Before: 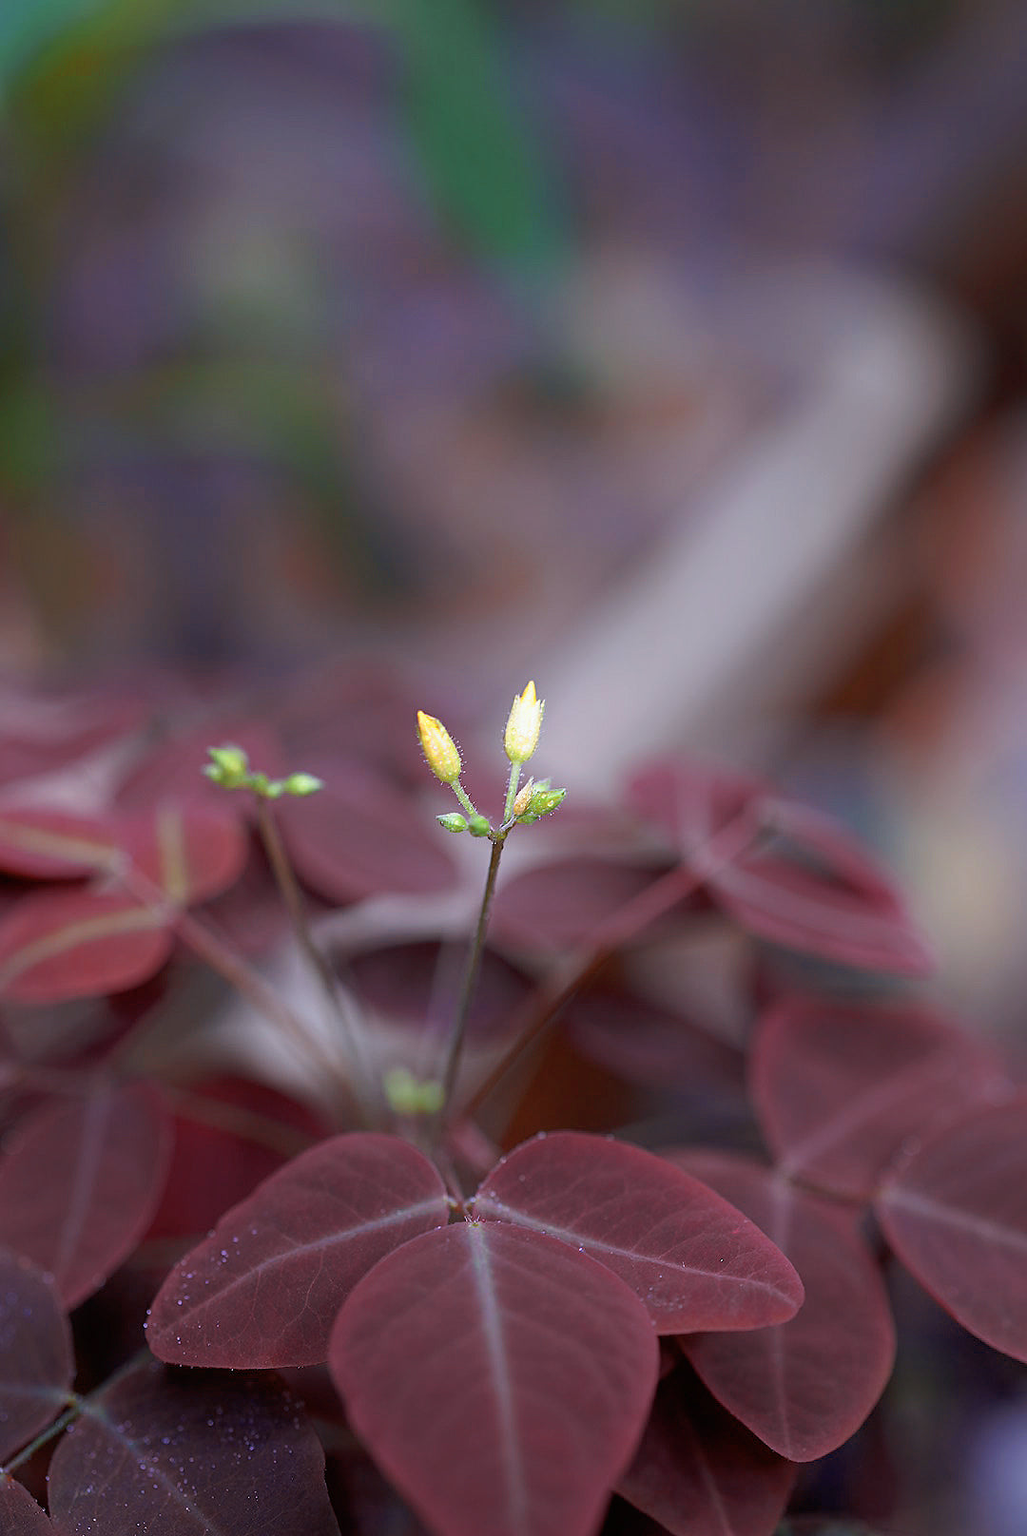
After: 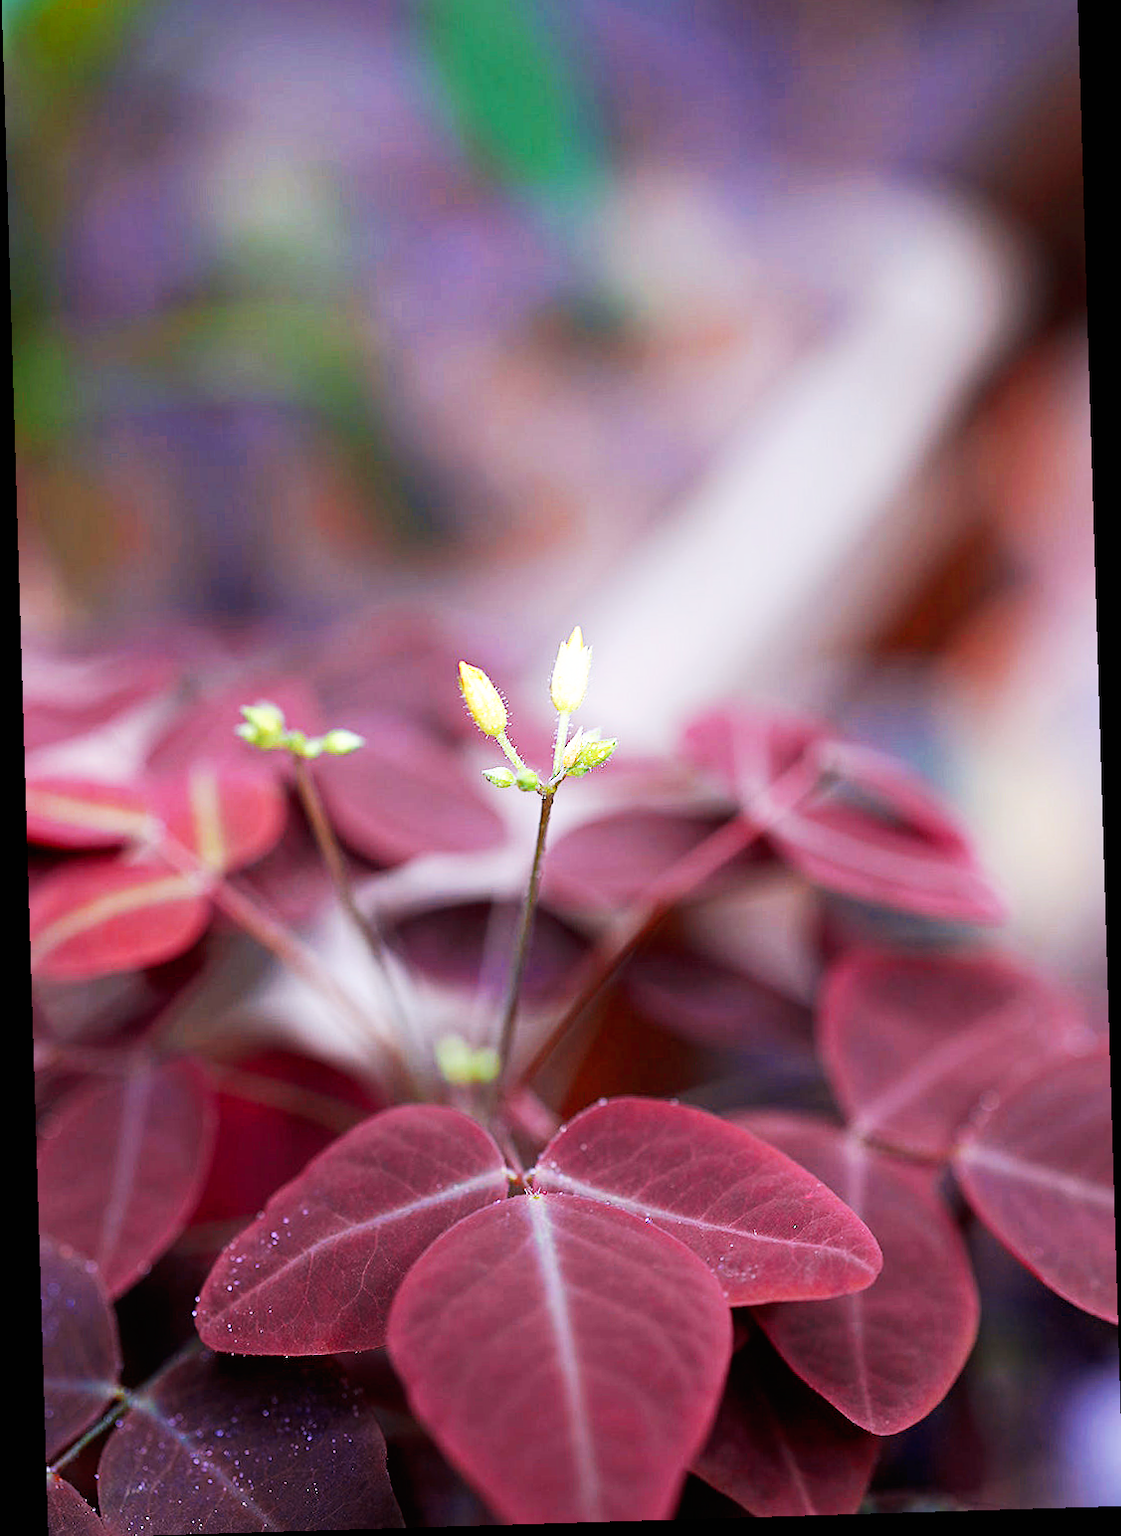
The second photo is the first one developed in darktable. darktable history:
base curve: curves: ch0 [(0, 0) (0.007, 0.004) (0.027, 0.03) (0.046, 0.07) (0.207, 0.54) (0.442, 0.872) (0.673, 0.972) (1, 1)], preserve colors none
rotate and perspective: rotation -1.75°, automatic cropping off
crop and rotate: top 6.25%
